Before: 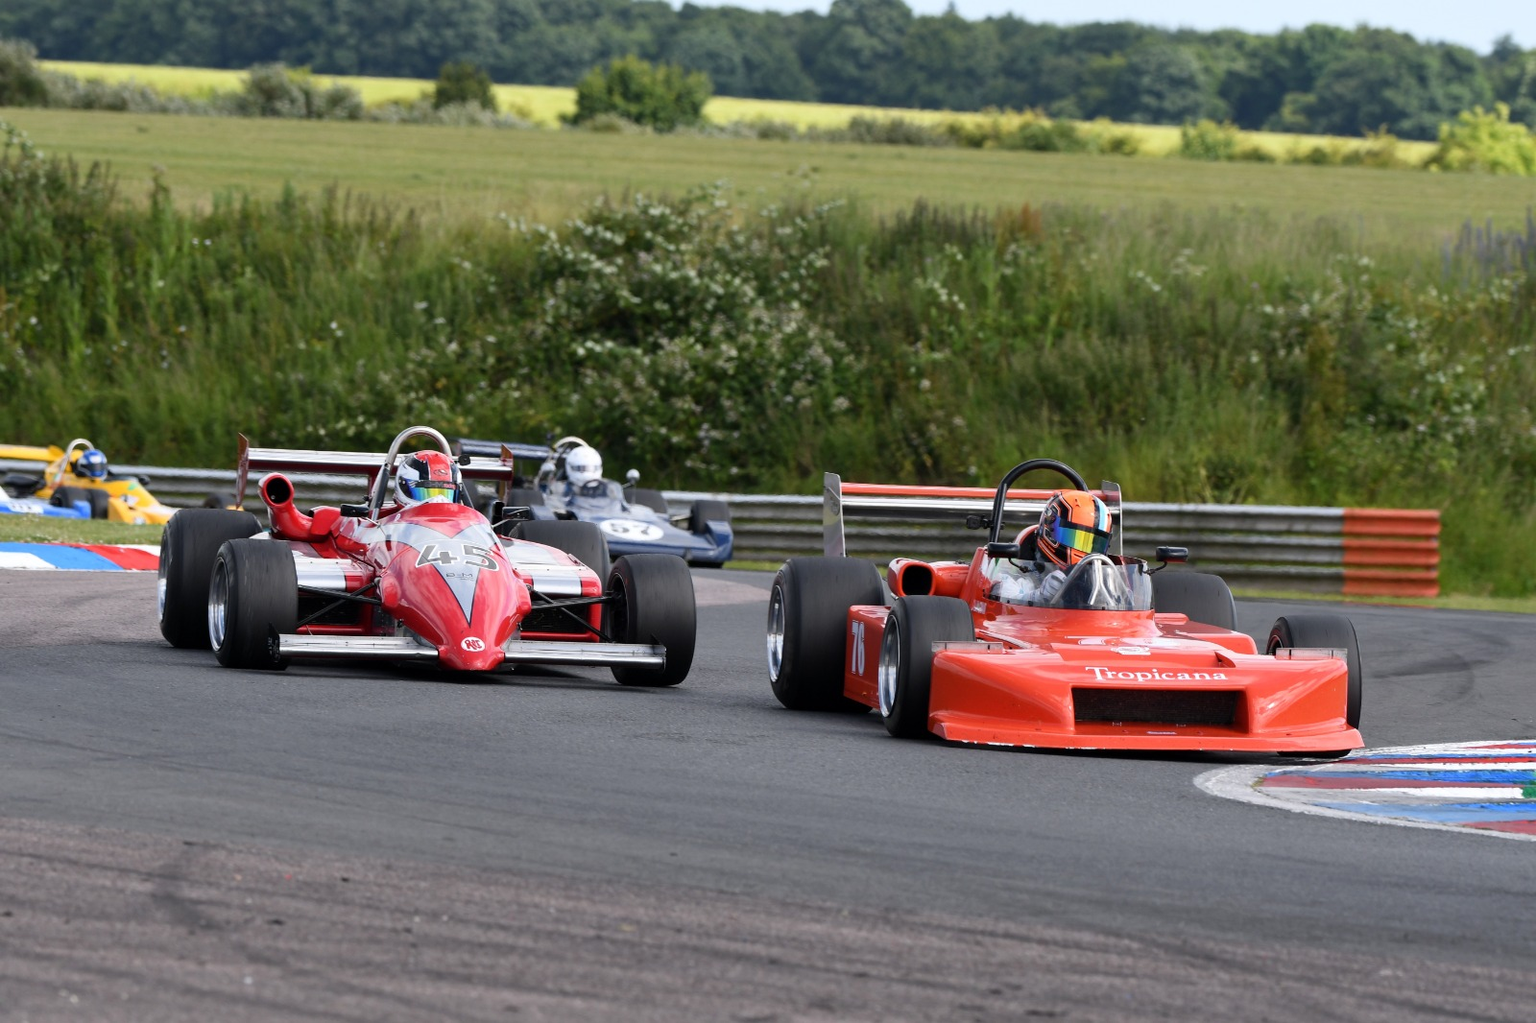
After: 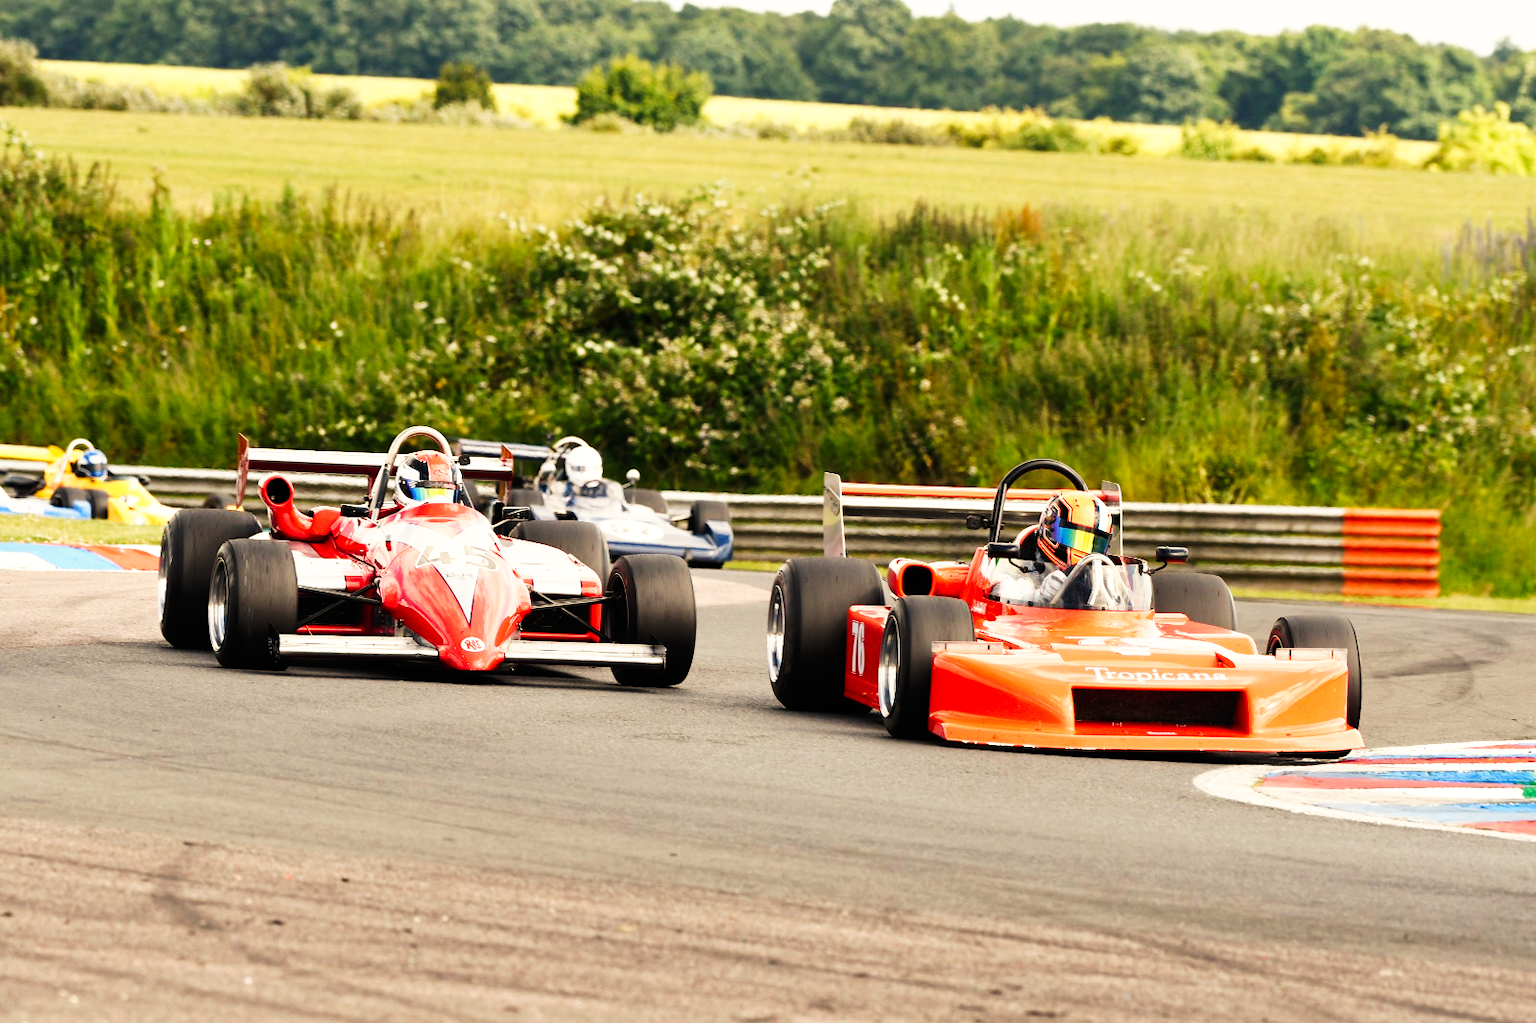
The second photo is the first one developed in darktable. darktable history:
base curve: curves: ch0 [(0, 0) (0.007, 0.004) (0.027, 0.03) (0.046, 0.07) (0.207, 0.54) (0.442, 0.872) (0.673, 0.972) (1, 1)], preserve colors none
white balance: red 1.138, green 0.996, blue 0.812
tone equalizer: on, module defaults
